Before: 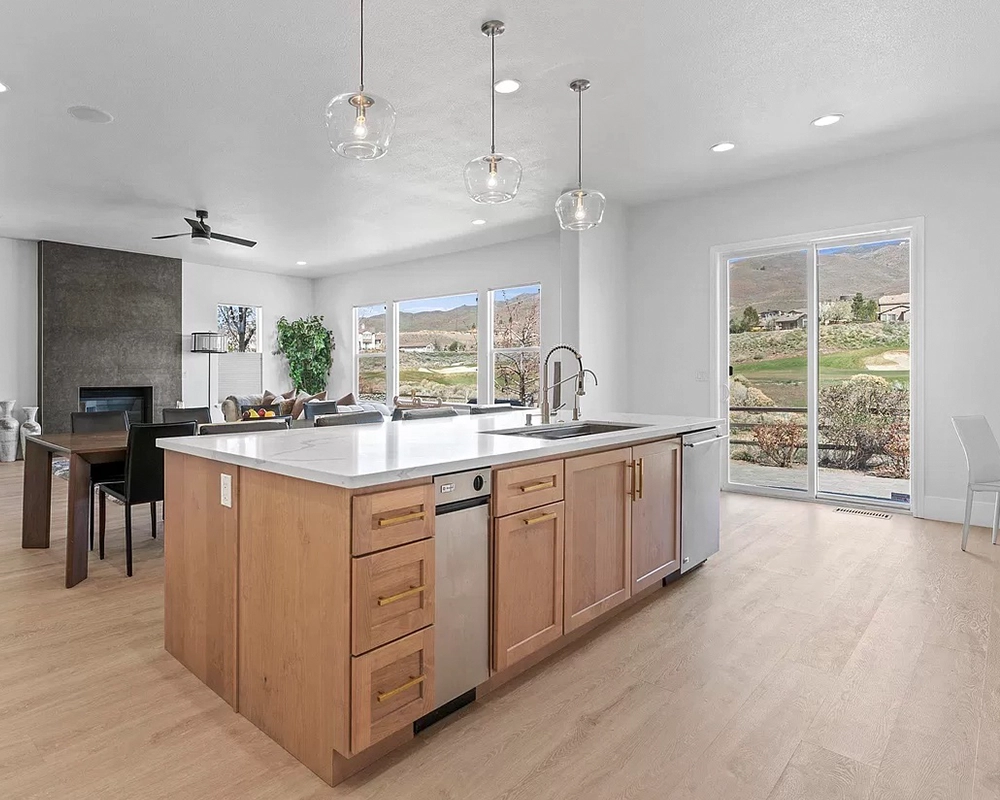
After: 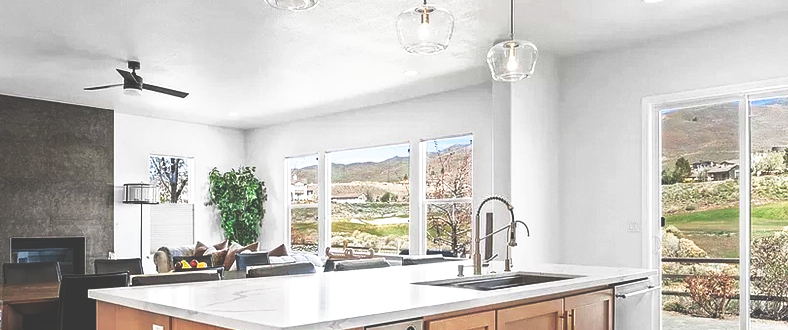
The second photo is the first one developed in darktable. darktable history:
base curve: curves: ch0 [(0, 0.036) (0.007, 0.037) (0.604, 0.887) (1, 1)], preserve colors none
crop: left 6.896%, top 18.728%, right 14.248%, bottom 39.965%
shadows and highlights: shadows 10.02, white point adjustment 0.854, highlights -38.48
